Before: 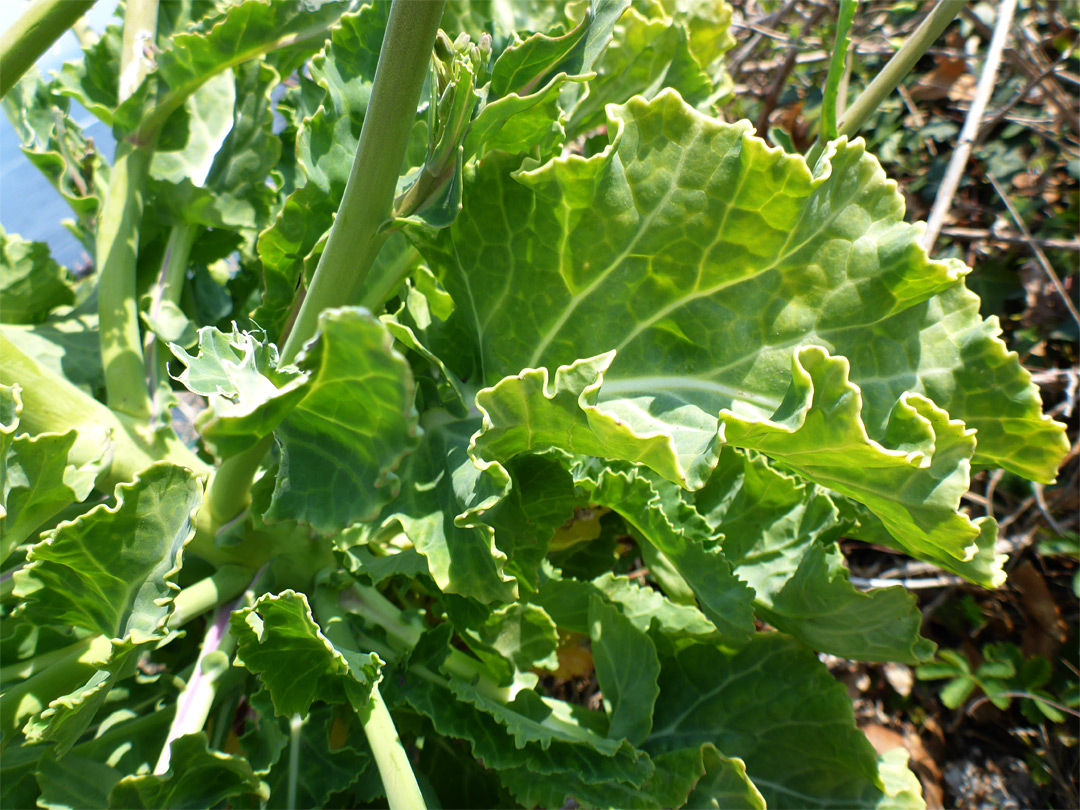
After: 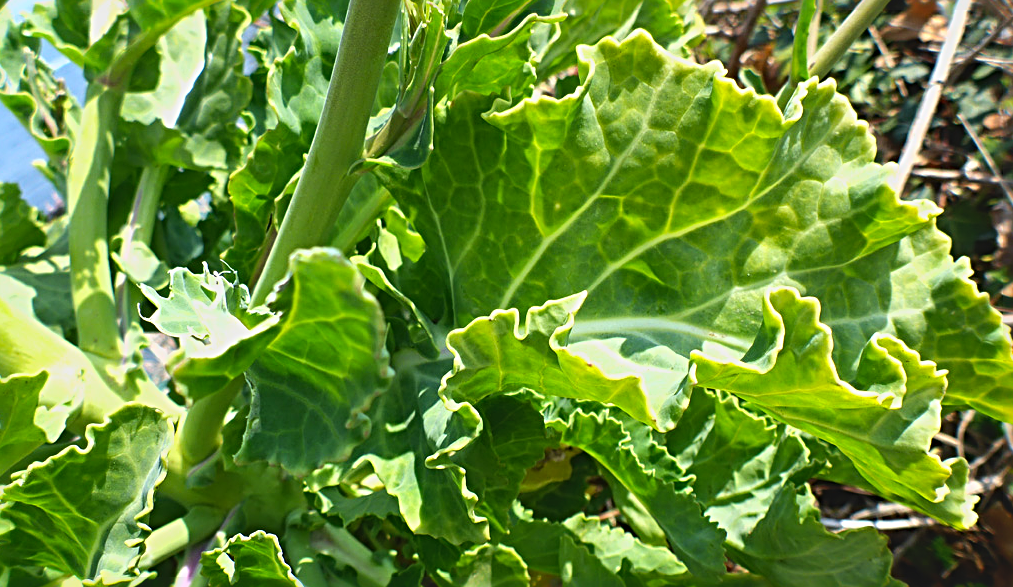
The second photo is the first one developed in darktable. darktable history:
tone equalizer: -8 EV -0.417 EV, -7 EV -0.389 EV, -6 EV -0.333 EV, -5 EV -0.222 EV, -3 EV 0.222 EV, -2 EV 0.333 EV, -1 EV 0.389 EV, +0 EV 0.417 EV, edges refinement/feathering 500, mask exposure compensation -1.57 EV, preserve details no
crop: left 2.737%, top 7.287%, right 3.421%, bottom 20.179%
sharpen: radius 4
lowpass: radius 0.1, contrast 0.85, saturation 1.1, unbound 0
local contrast: mode bilateral grid, contrast 20, coarseness 50, detail 120%, midtone range 0.2
